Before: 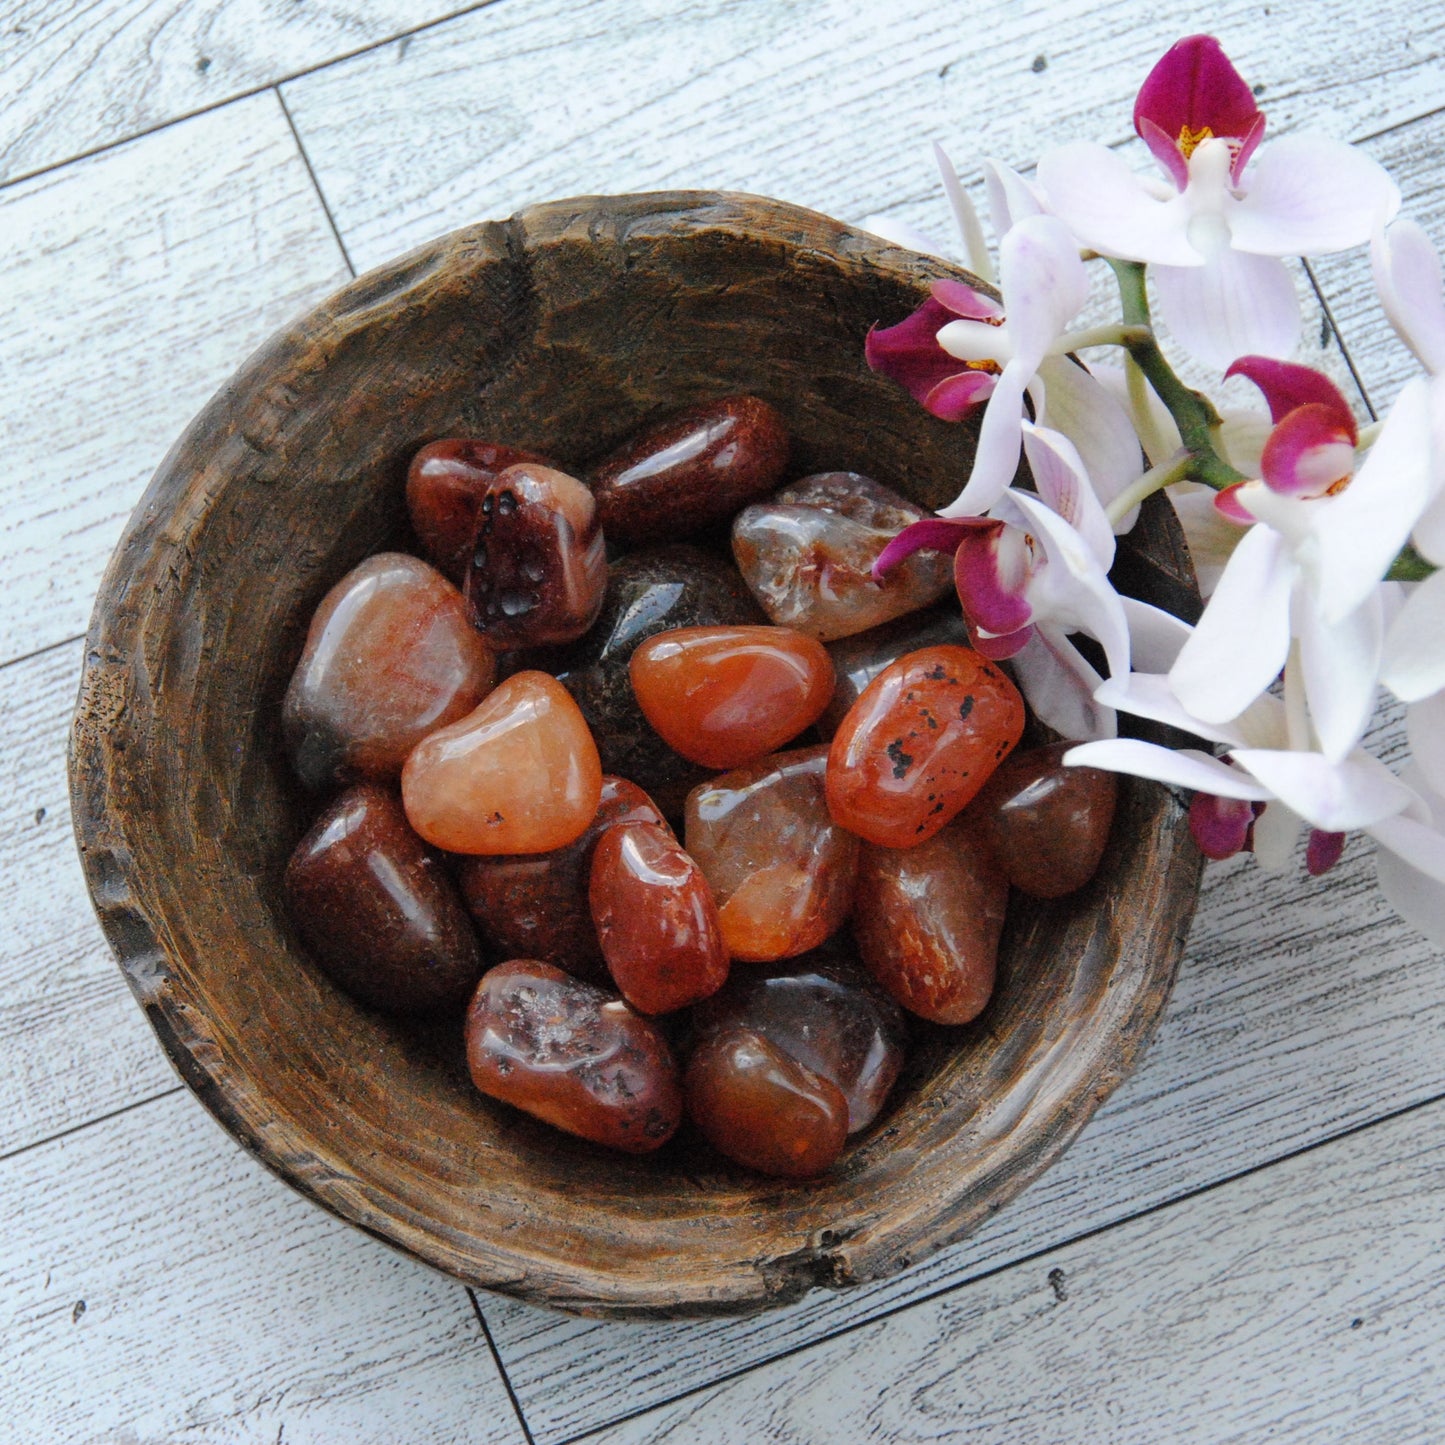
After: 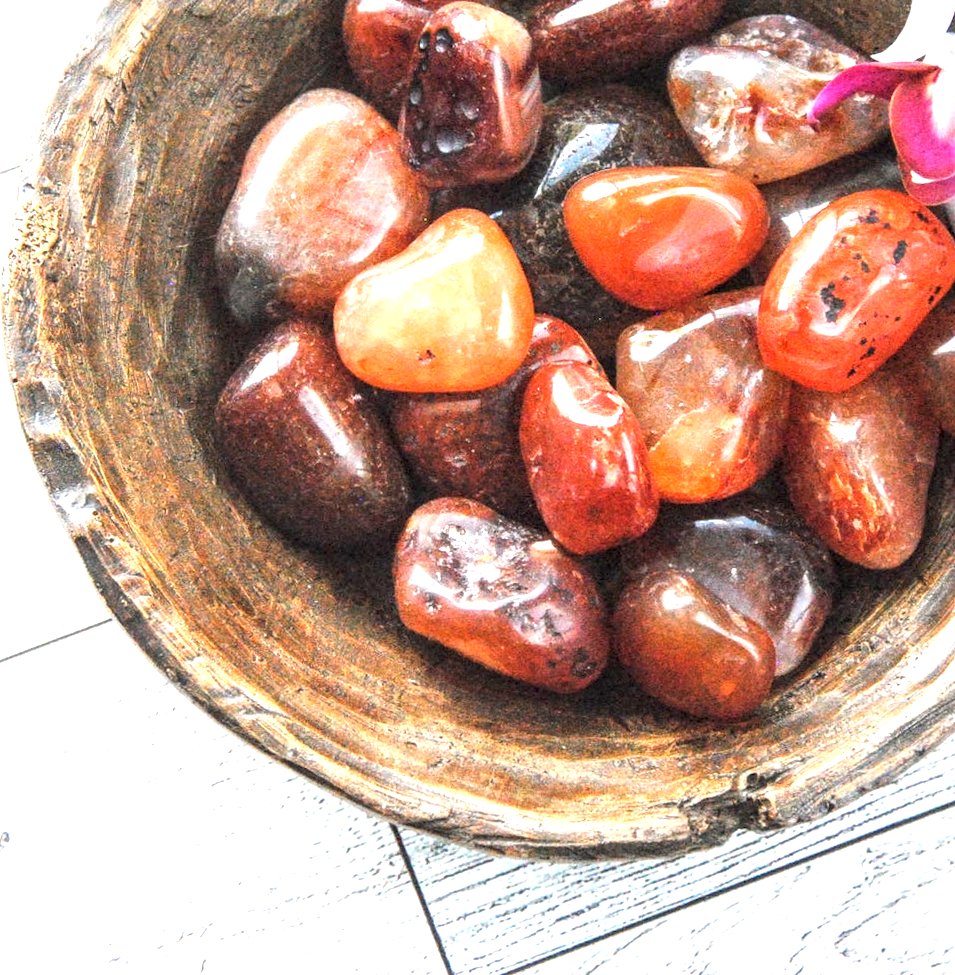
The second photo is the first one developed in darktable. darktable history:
crop and rotate: angle -0.862°, left 3.974%, top 31.507%, right 28.883%
exposure: exposure 1.997 EV, compensate highlight preservation false
local contrast: on, module defaults
color calibration: x 0.342, y 0.355, temperature 5155.24 K
